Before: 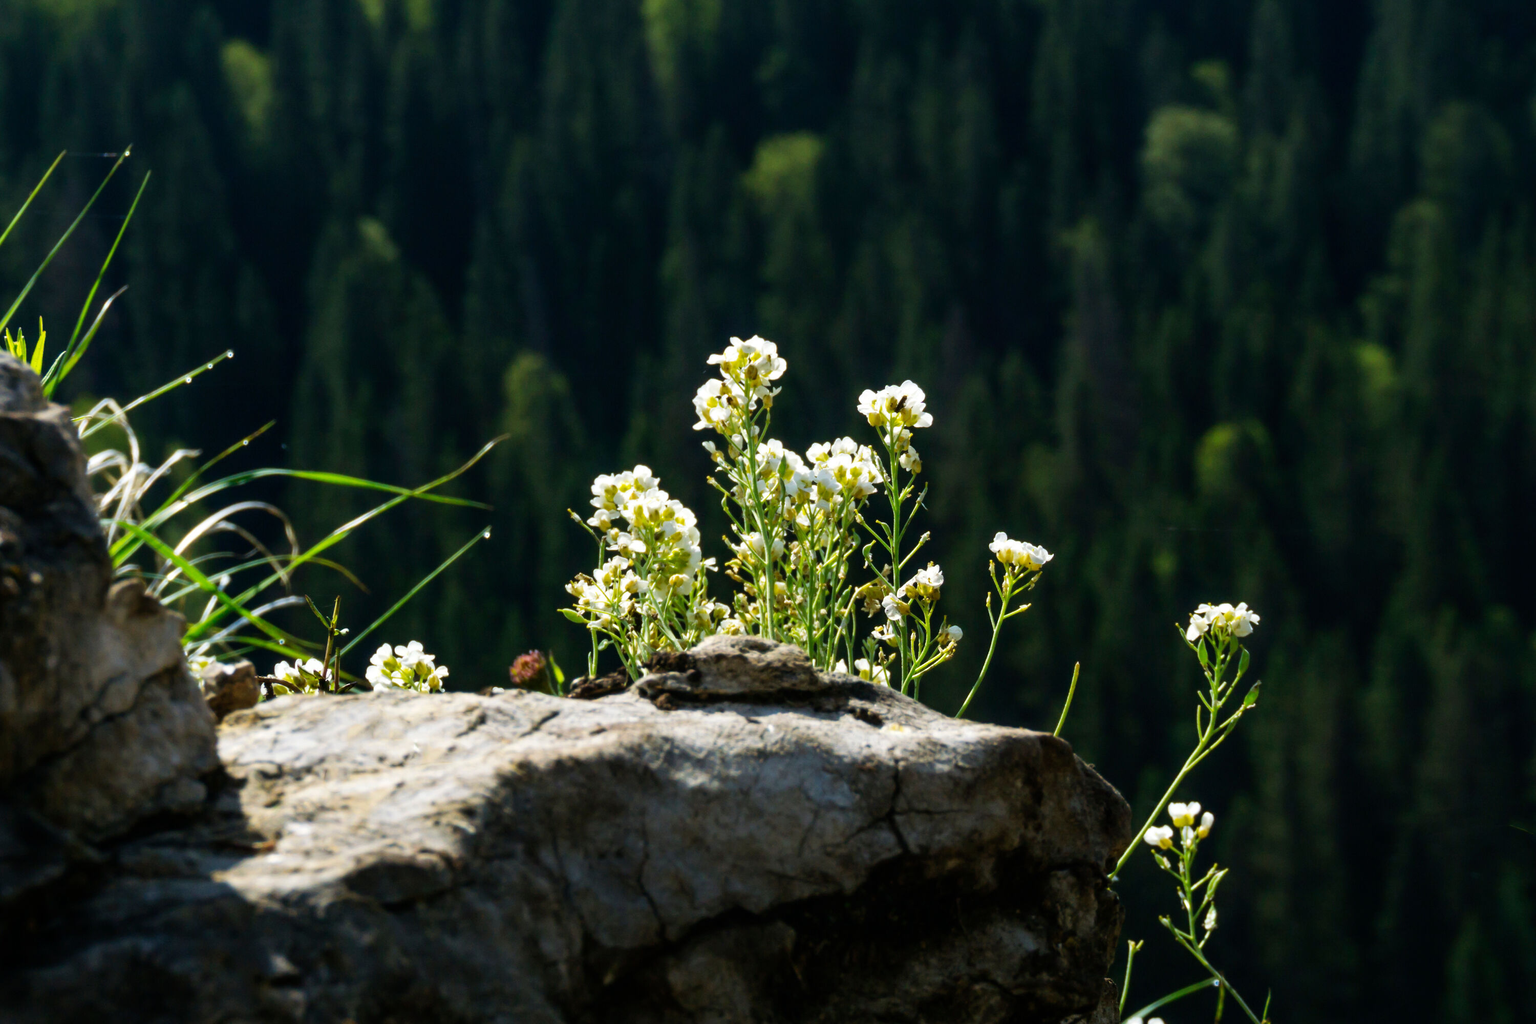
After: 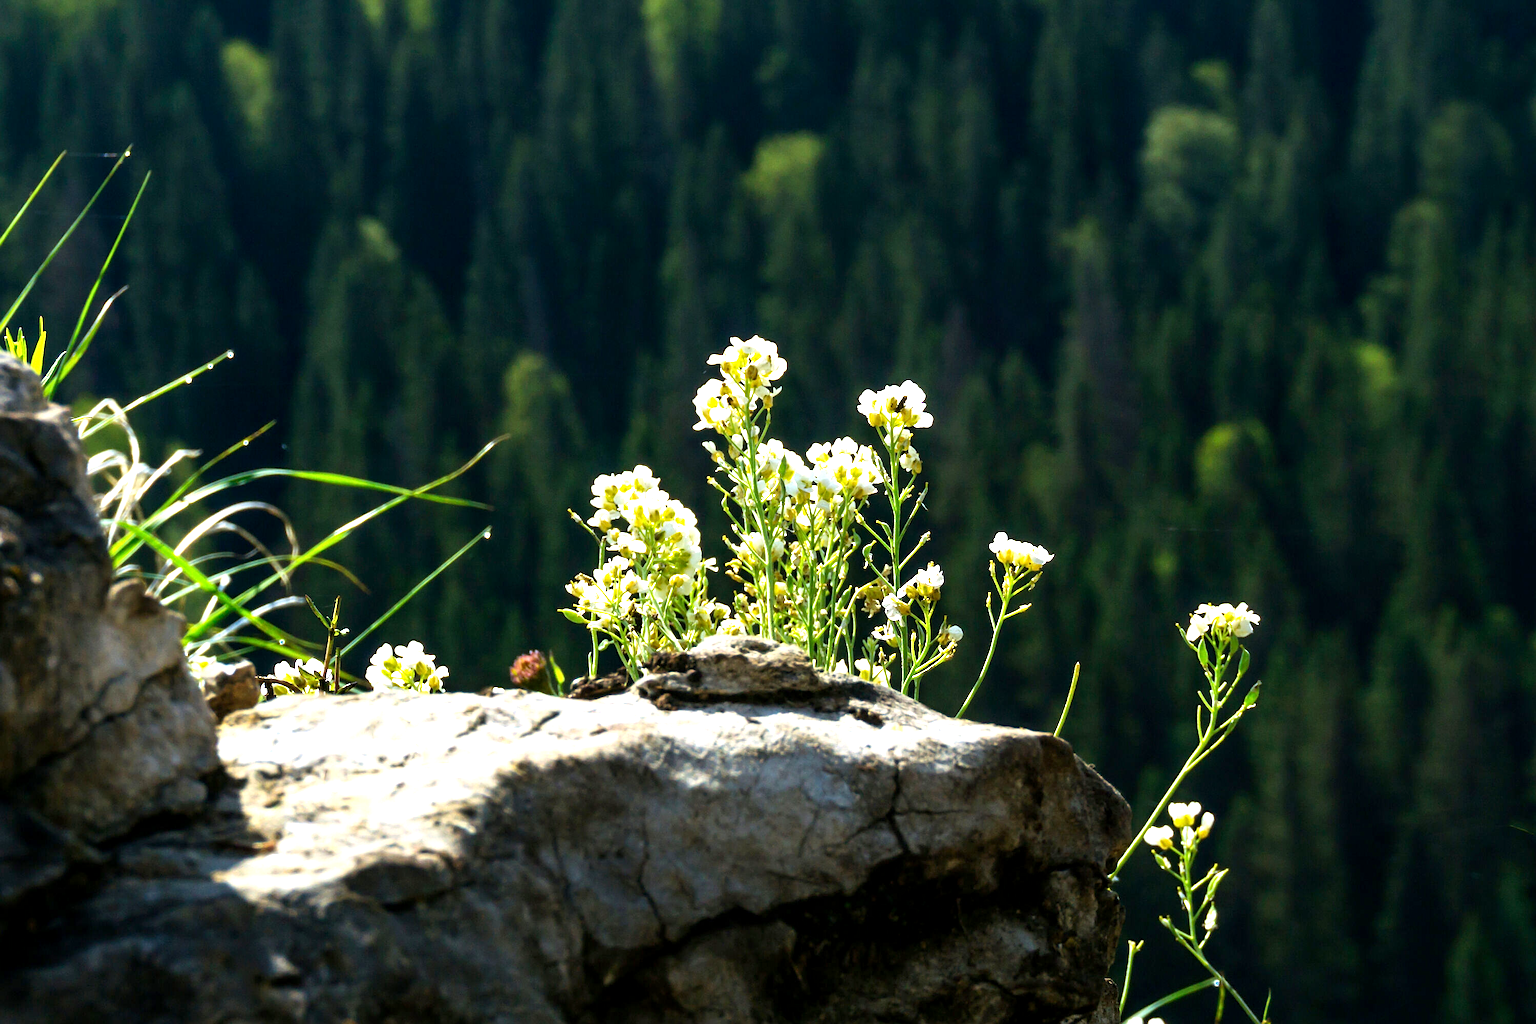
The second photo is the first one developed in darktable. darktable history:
exposure: black level correction 0.001, exposure 0.955 EV, compensate exposure bias true, compensate highlight preservation false
sharpen: on, module defaults
